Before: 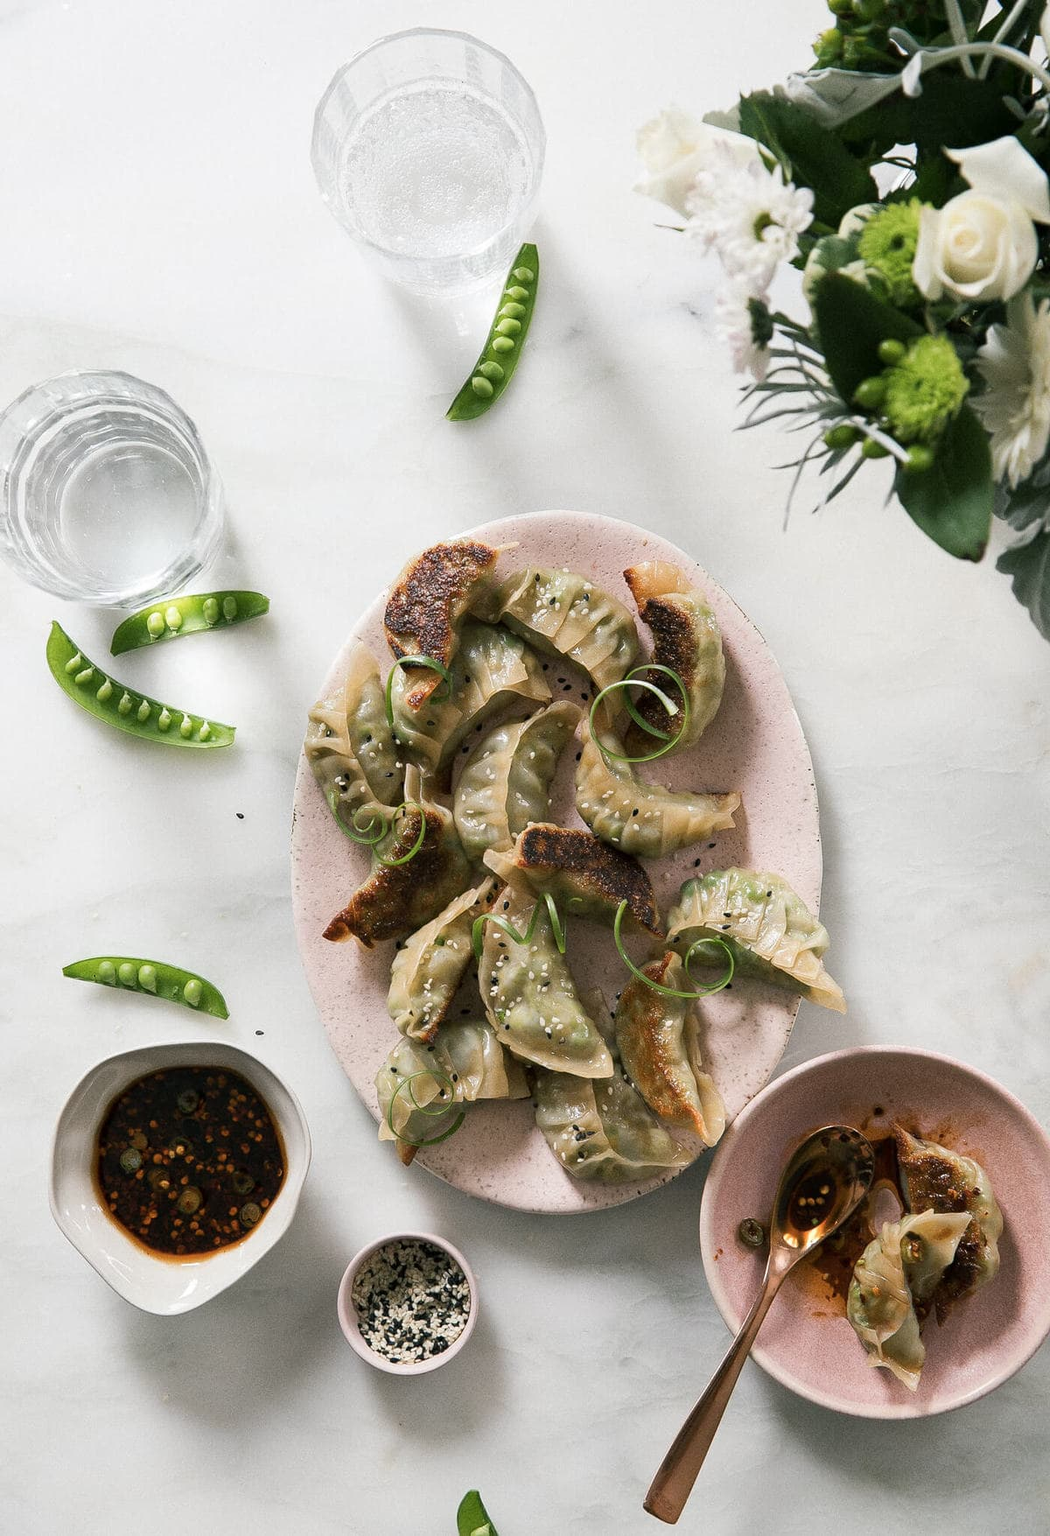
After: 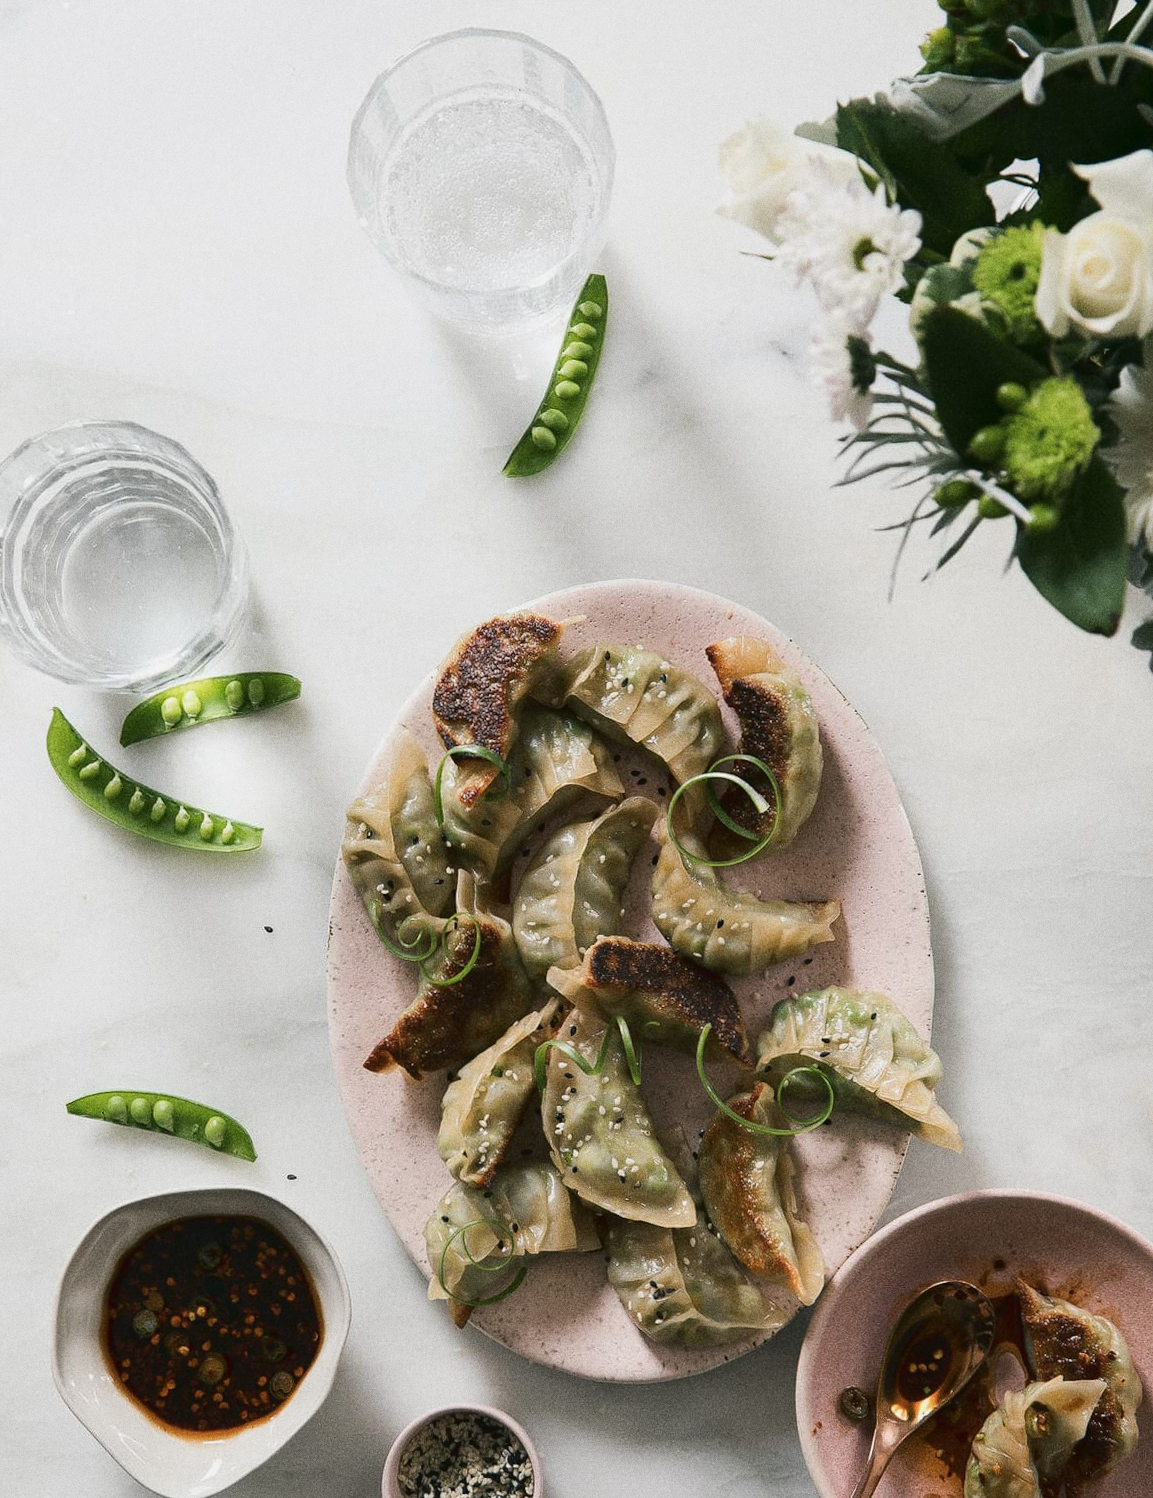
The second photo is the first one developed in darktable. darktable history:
grain: on, module defaults
tone curve: curves: ch0 [(0, 0.032) (0.181, 0.152) (0.751, 0.762) (1, 1)], color space Lab, linked channels, preserve colors none
crop and rotate: angle 0.2°, left 0.275%, right 3.127%, bottom 14.18%
exposure: exposure -0.177 EV, compensate highlight preservation false
